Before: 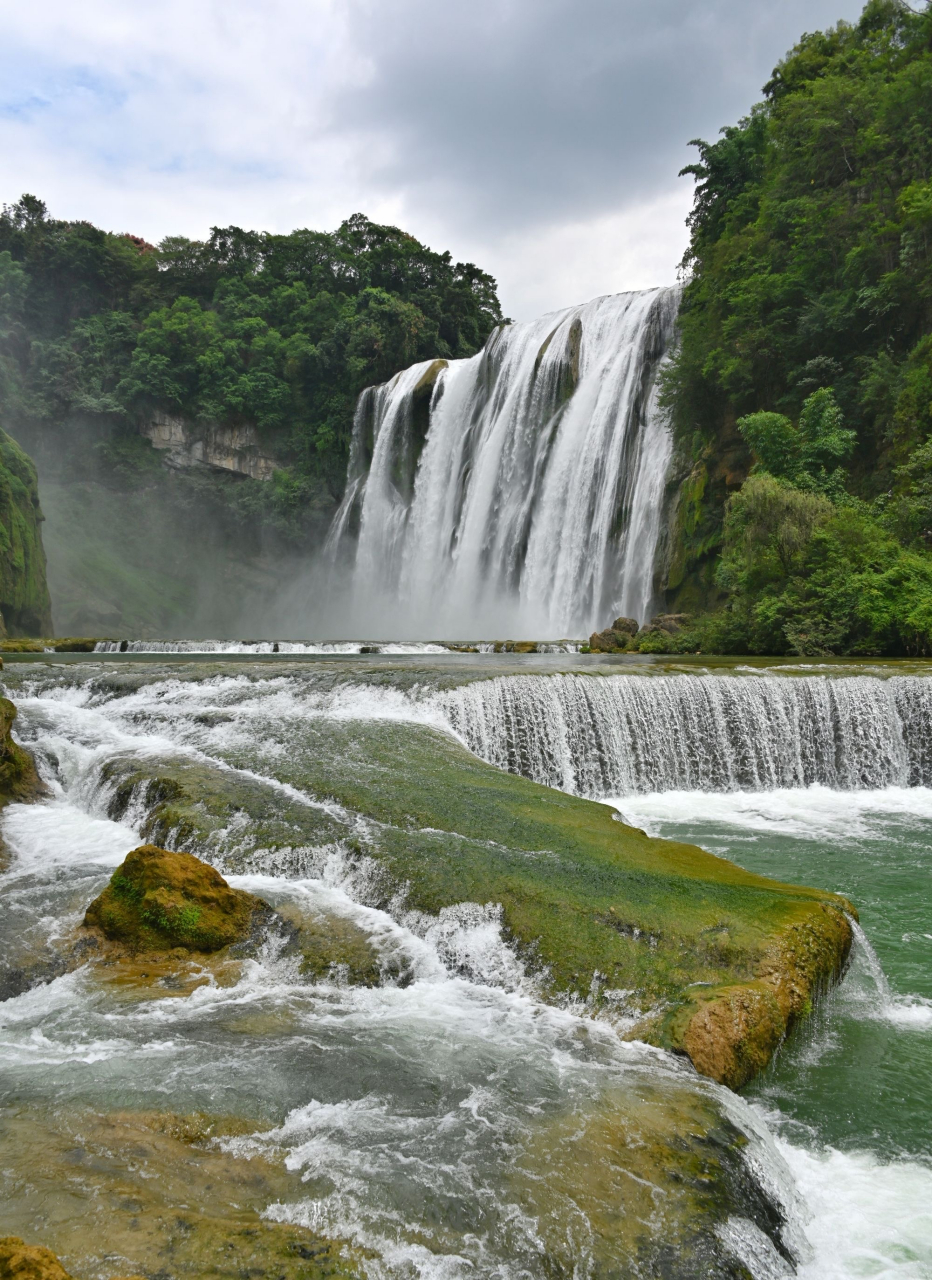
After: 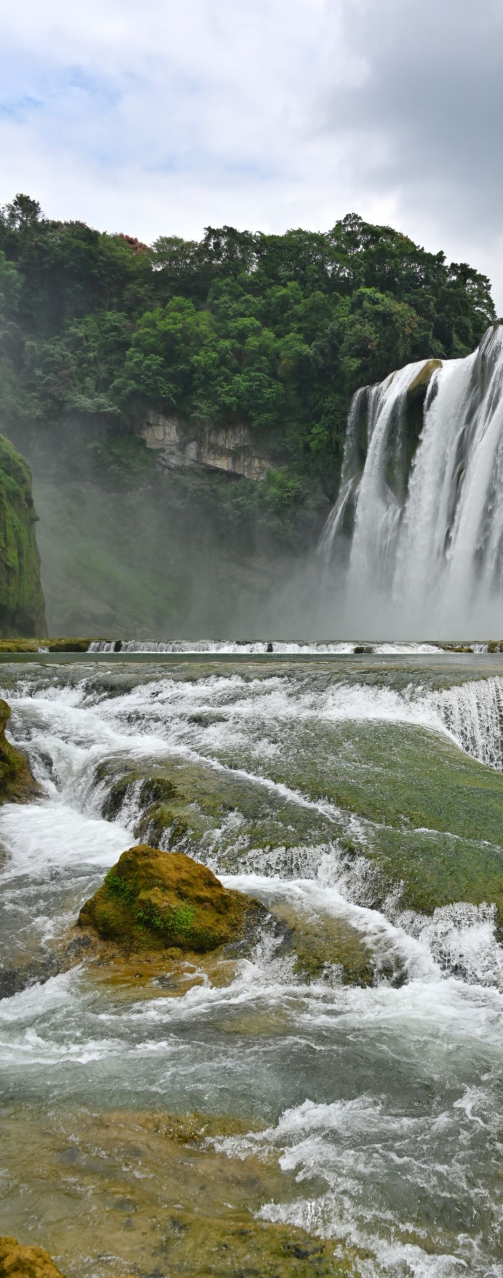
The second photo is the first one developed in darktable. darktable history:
crop: left 0.704%, right 45.221%, bottom 0.08%
